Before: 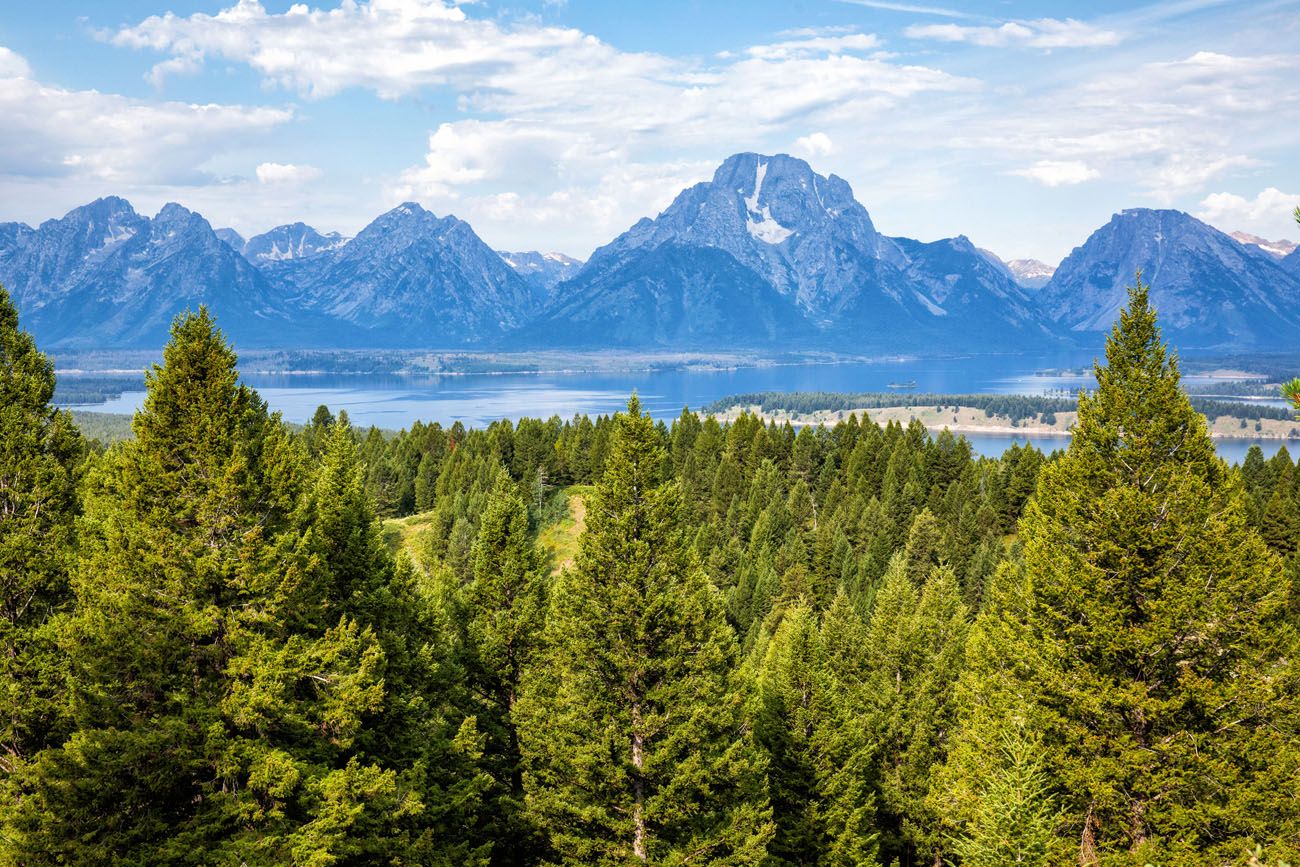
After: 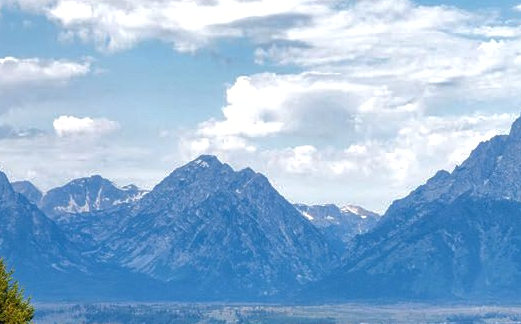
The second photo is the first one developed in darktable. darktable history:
contrast equalizer: y [[0.5 ×4, 0.525, 0.667], [0.5 ×6], [0.5 ×6], [0 ×4, 0.042, 0], [0, 0, 0.004, 0.1, 0.191, 0.131]], mix 0.144
tone equalizer: -8 EV -0.001 EV, -7 EV 0.001 EV, -6 EV -0.002 EV, -5 EV -0.016 EV, -4 EV -0.065 EV, -3 EV -0.207 EV, -2 EV -0.238 EV, -1 EV 0.102 EV, +0 EV 0.331 EV, edges refinement/feathering 500, mask exposure compensation -1.57 EV, preserve details no
crop: left 15.64%, top 5.451%, right 44.212%, bottom 57.124%
shadows and highlights: on, module defaults
